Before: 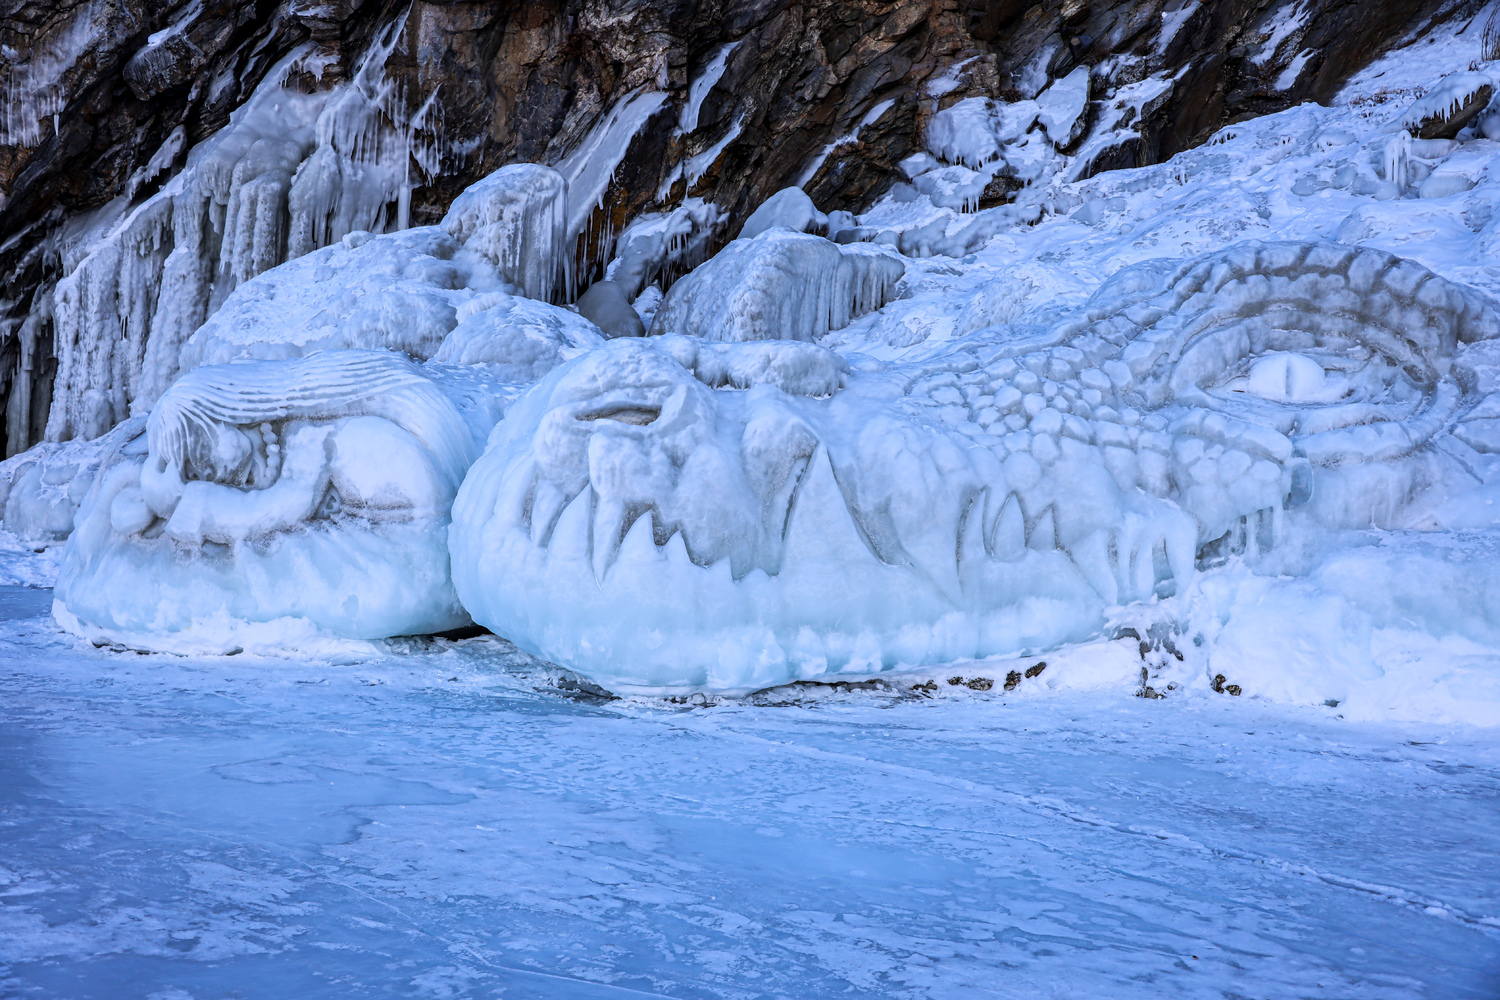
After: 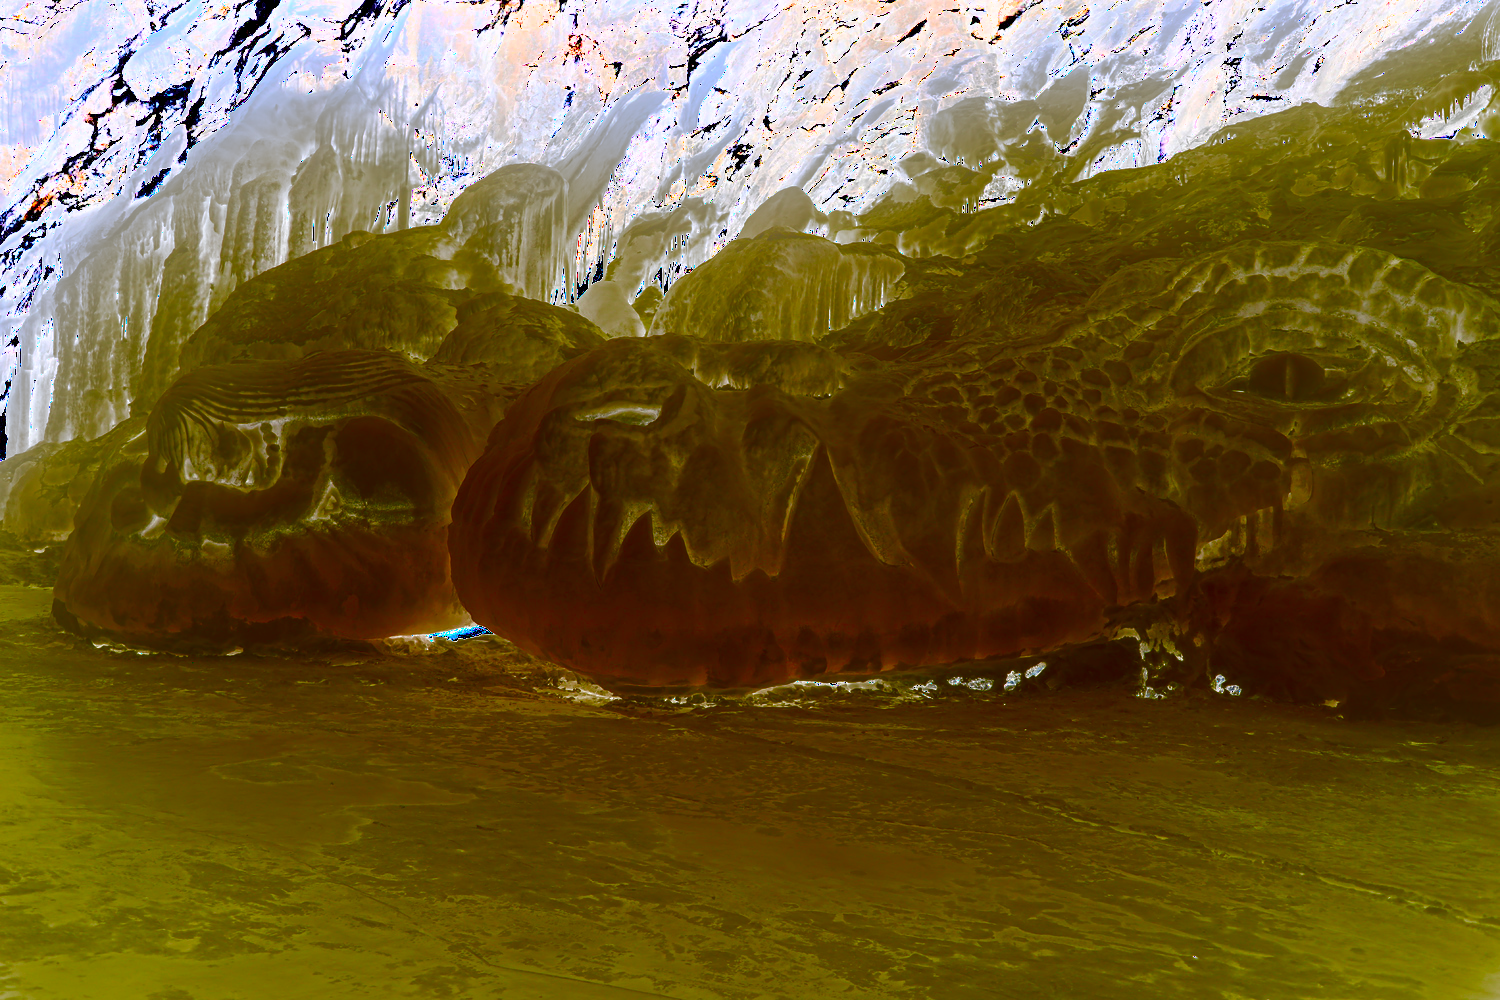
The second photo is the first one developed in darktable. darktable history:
exposure: exposure 7.948 EV, compensate highlight preservation false
tone equalizer: edges refinement/feathering 500, mask exposure compensation -1.57 EV, preserve details no
contrast brightness saturation: contrast 0.412, brightness 0.109, saturation 0.207
shadows and highlights: shadows 25.54, highlights -48.24, soften with gaussian
